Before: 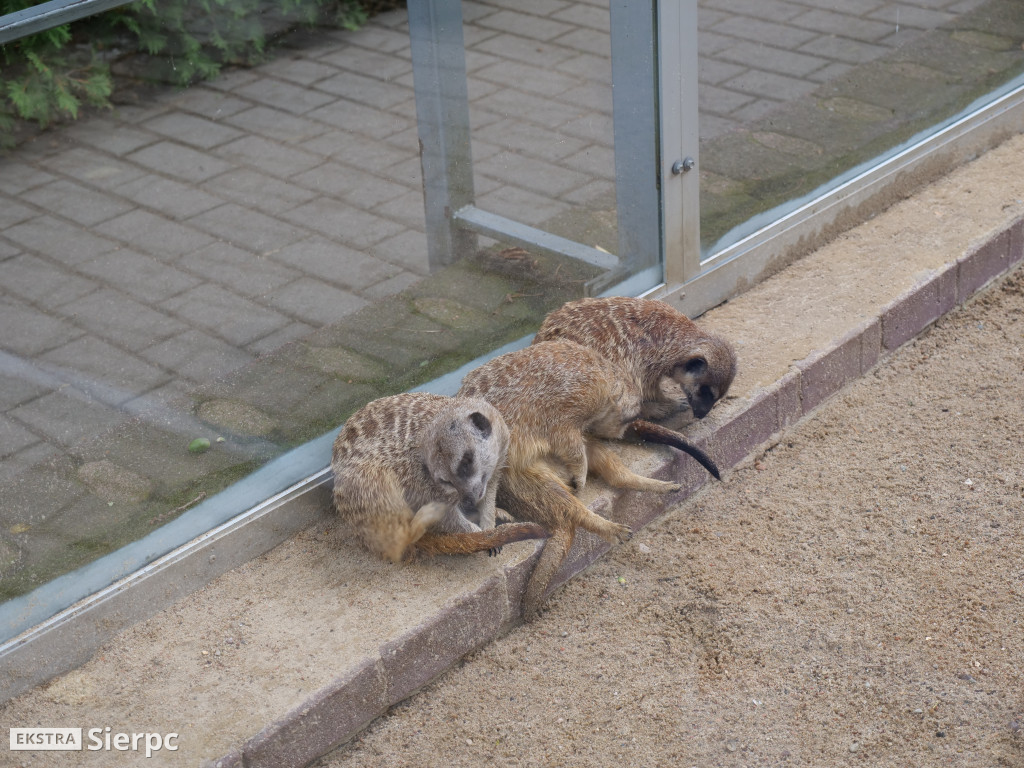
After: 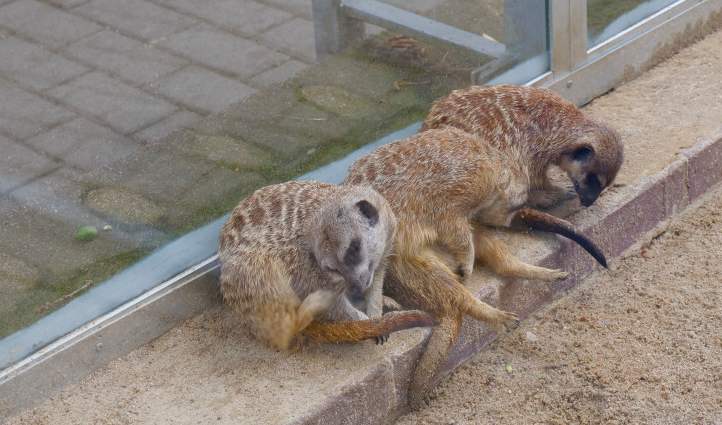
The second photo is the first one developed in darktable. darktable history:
crop: left 11.123%, top 27.61%, right 18.3%, bottom 17.034%
color balance rgb: perceptual saturation grading › global saturation 20%, perceptual saturation grading › highlights -25%, perceptual saturation grading › shadows 50%
